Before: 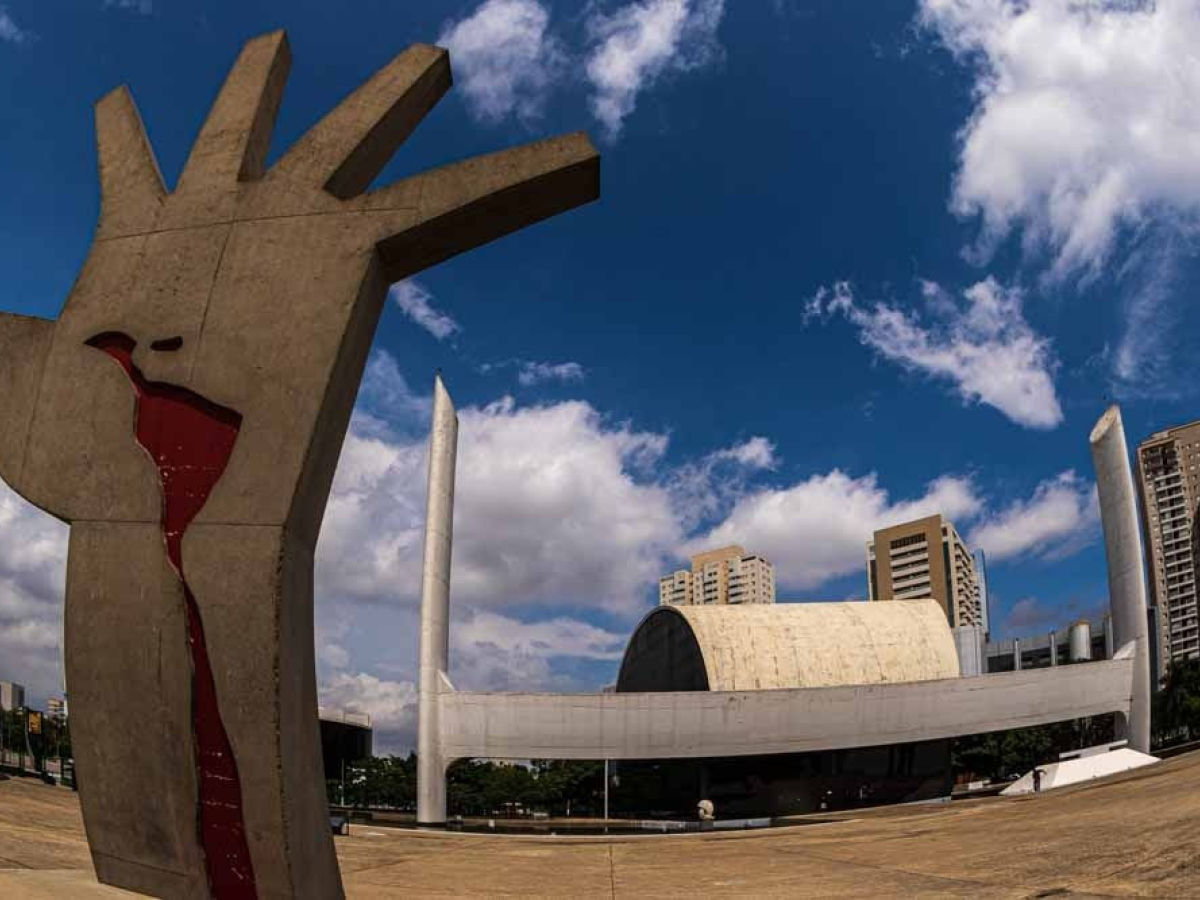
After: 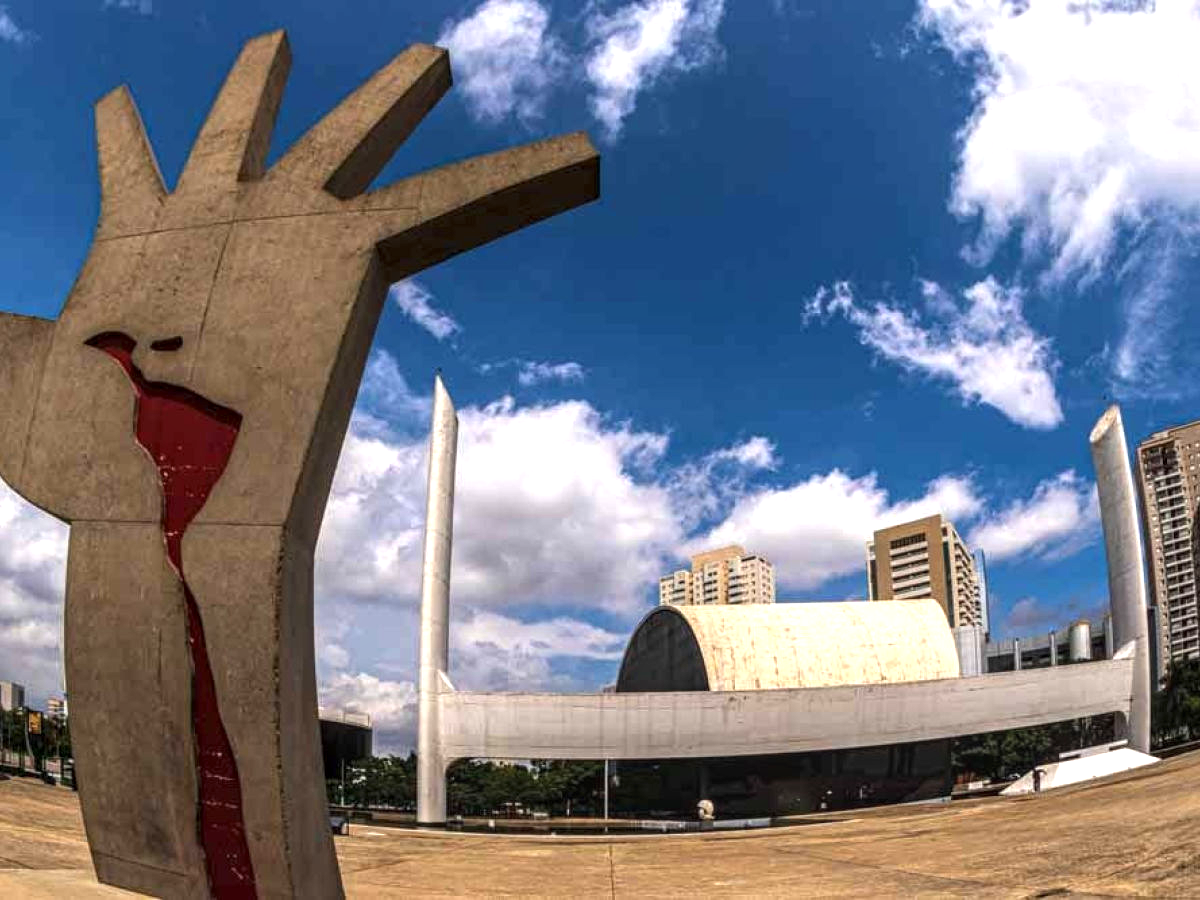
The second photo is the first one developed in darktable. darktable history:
local contrast: on, module defaults
exposure: black level correction -0.001, exposure 0.9 EV, compensate exposure bias true, compensate highlight preservation false
